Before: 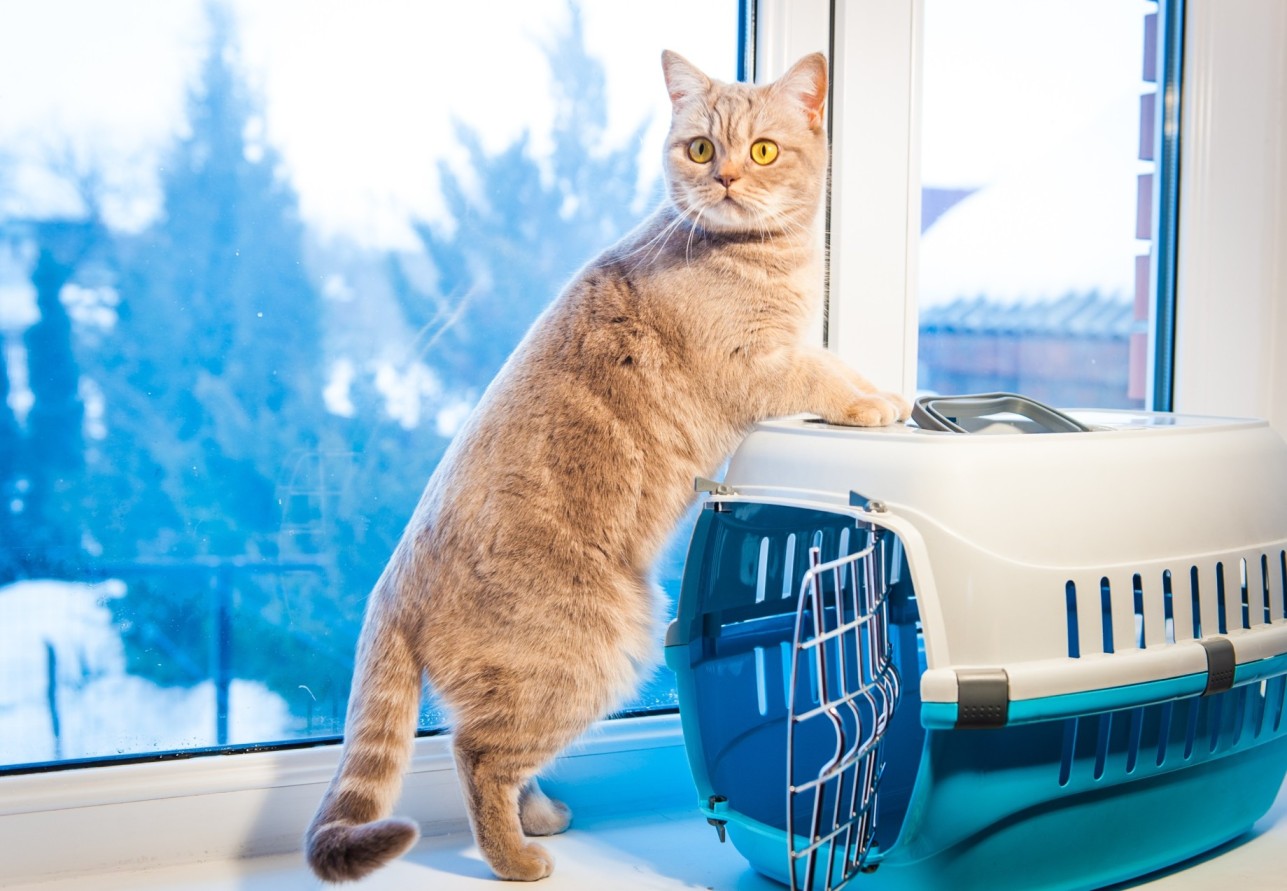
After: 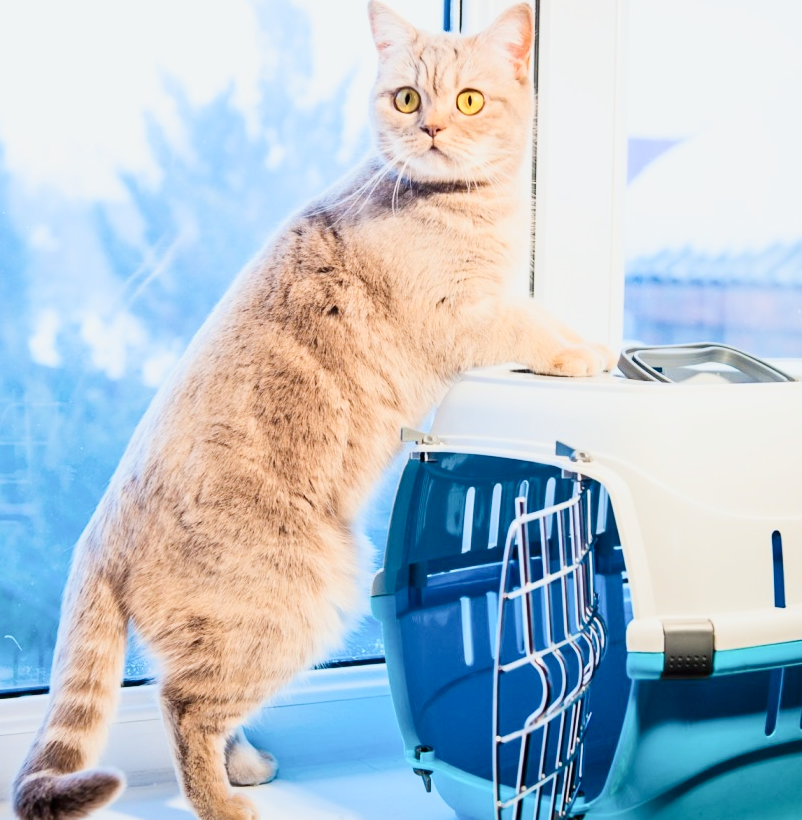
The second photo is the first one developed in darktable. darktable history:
contrast brightness saturation: contrast 0.28
white balance: red 0.986, blue 1.01
tone equalizer: -8 EV 0.001 EV, -7 EV -0.004 EV, -6 EV 0.009 EV, -5 EV 0.032 EV, -4 EV 0.276 EV, -3 EV 0.644 EV, -2 EV 0.584 EV, -1 EV 0.187 EV, +0 EV 0.024 EV
crop and rotate: left 22.918%, top 5.629%, right 14.711%, bottom 2.247%
filmic rgb: black relative exposure -7.65 EV, white relative exposure 4.56 EV, hardness 3.61
exposure: exposure 0.556 EV, compensate highlight preservation false
